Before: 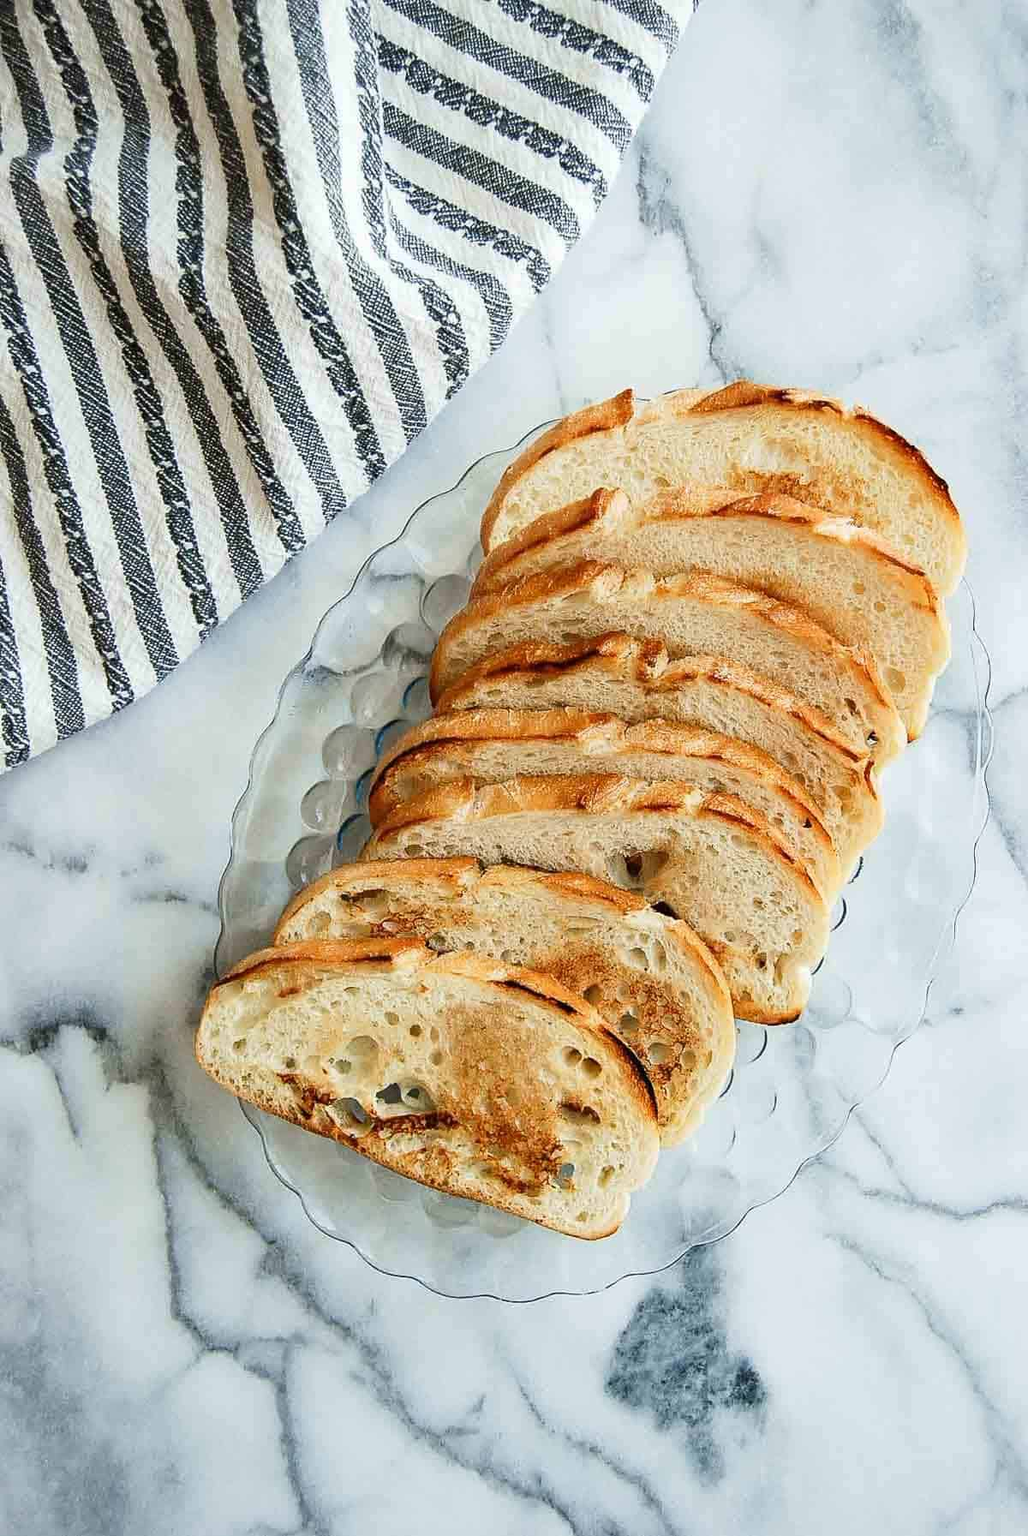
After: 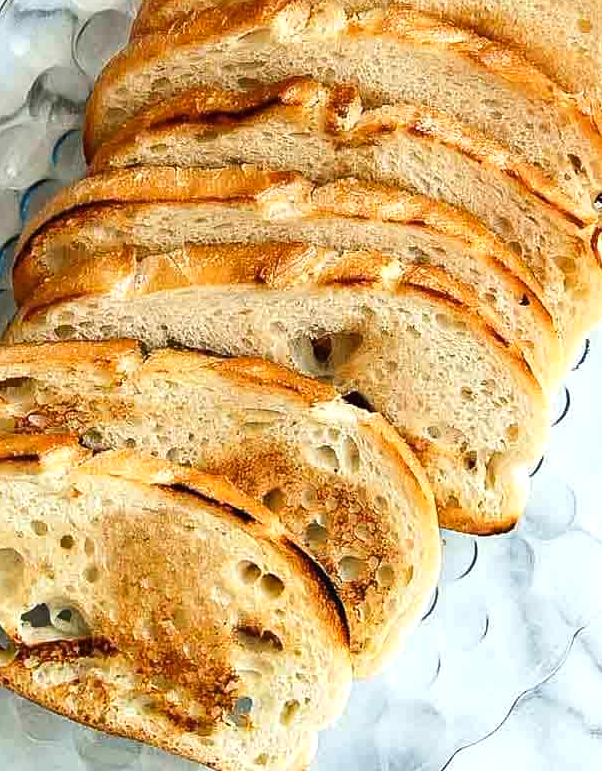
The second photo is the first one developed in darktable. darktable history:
color balance rgb: perceptual saturation grading › global saturation -0.106%, perceptual brilliance grading › highlights 9.963%, perceptual brilliance grading › mid-tones 5.348%, global vibrance 20%
crop: left 34.875%, top 36.904%, right 14.908%, bottom 20.058%
